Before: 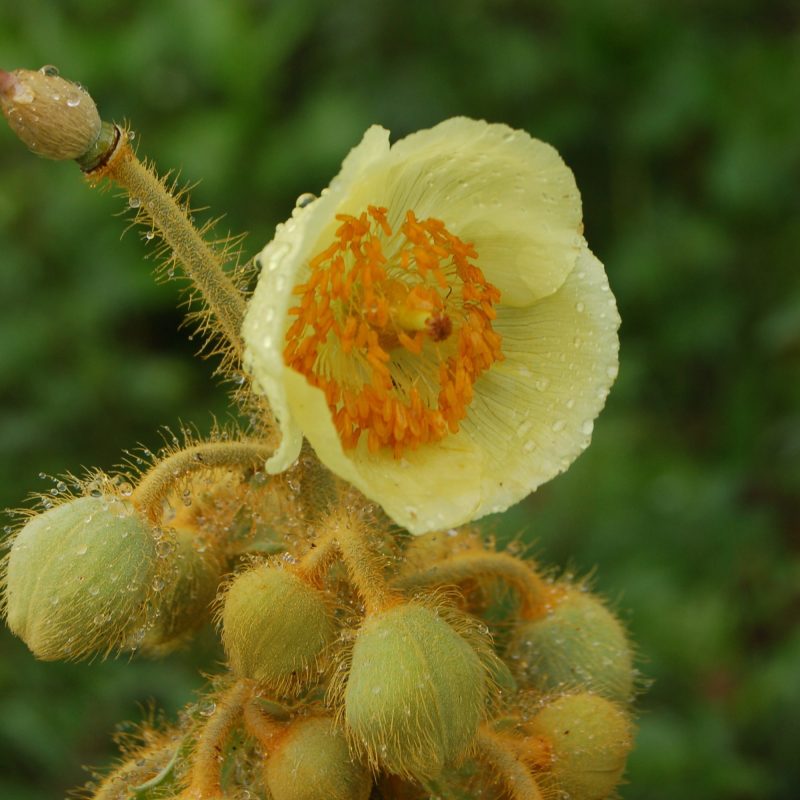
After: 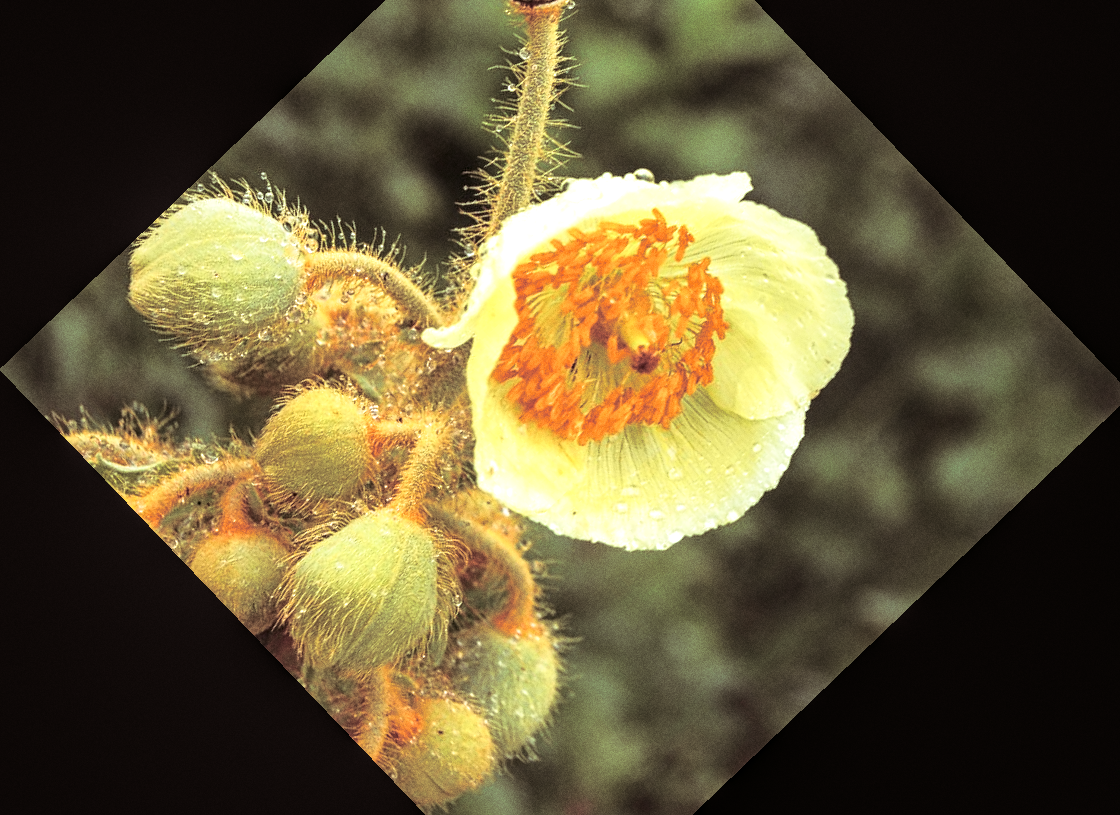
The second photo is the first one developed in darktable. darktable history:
crop and rotate: angle -46.26°, top 16.234%, right 0.912%, bottom 11.704%
exposure: black level correction 0, exposure 1.2 EV, compensate highlight preservation false
grain: coarseness 0.09 ISO
tone curve: curves: ch0 [(0, 0.021) (0.059, 0.053) (0.212, 0.18) (0.337, 0.304) (0.495, 0.505) (0.725, 0.731) (0.89, 0.919) (1, 1)]; ch1 [(0, 0) (0.094, 0.081) (0.285, 0.299) (0.413, 0.43) (0.479, 0.475) (0.54, 0.55) (0.615, 0.65) (0.683, 0.688) (1, 1)]; ch2 [(0, 0) (0.257, 0.217) (0.434, 0.434) (0.498, 0.507) (0.599, 0.578) (1, 1)], color space Lab, independent channels, preserve colors none
contrast equalizer: y [[0.5, 0.5, 0.5, 0.512, 0.552, 0.62], [0.5 ×6], [0.5 ×4, 0.504, 0.553], [0 ×6], [0 ×6]]
contrast brightness saturation: saturation -0.05
local contrast: on, module defaults
split-toning: shadows › saturation 0.24, highlights › hue 54°, highlights › saturation 0.24
